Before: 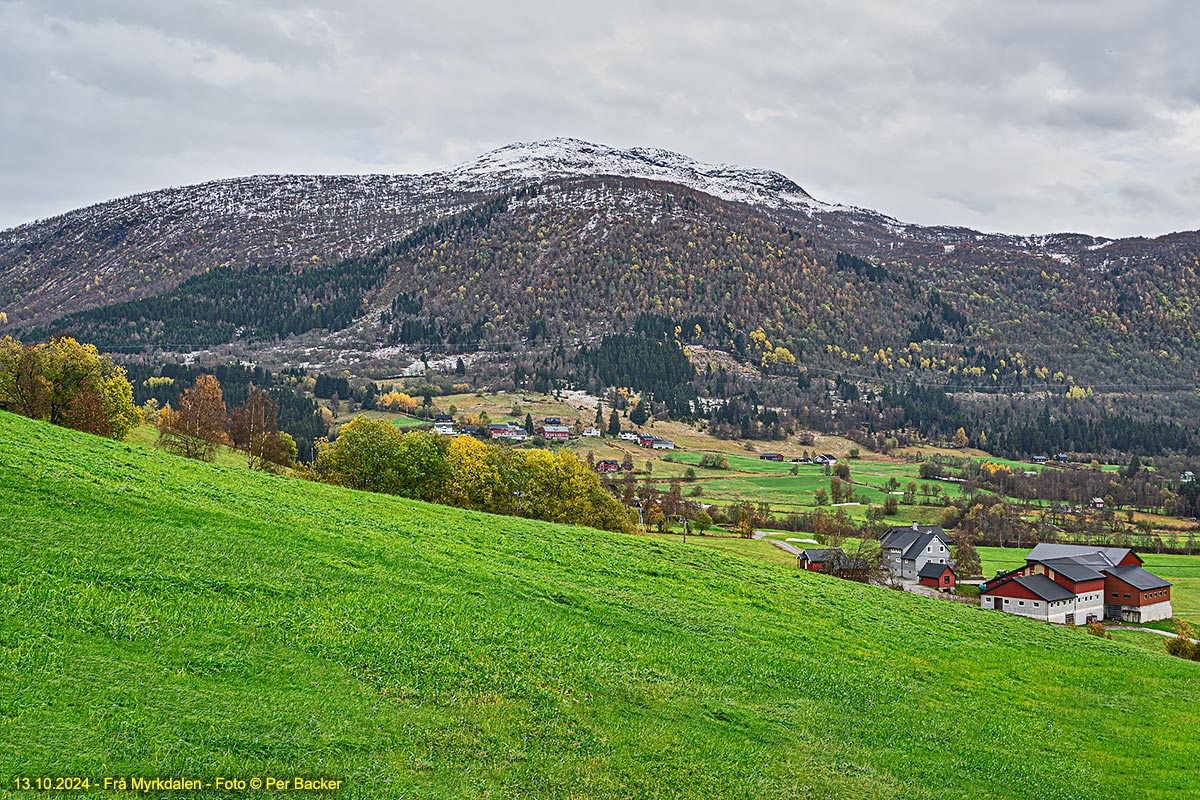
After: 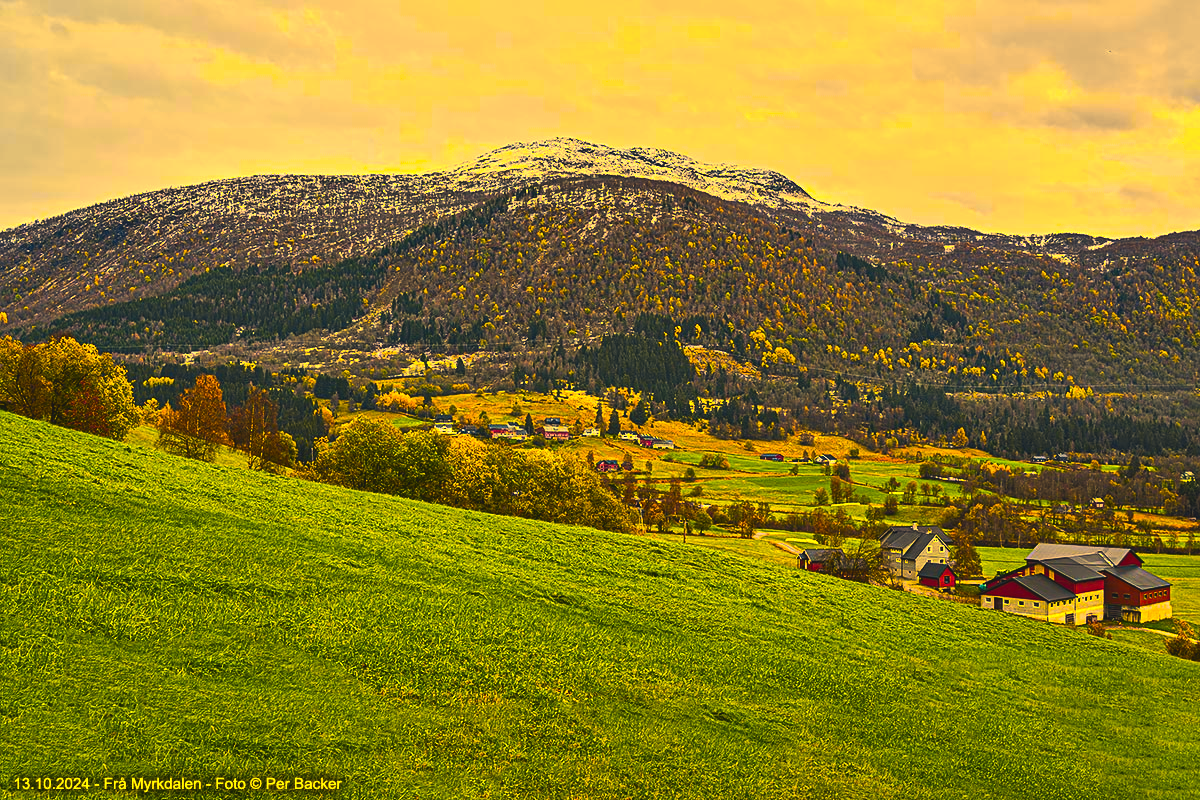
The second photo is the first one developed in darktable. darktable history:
color balance rgb: linear chroma grading › highlights 100%, linear chroma grading › global chroma 23.41%, perceptual saturation grading › global saturation 35.38%, hue shift -10.68°, perceptual brilliance grading › highlights 47.25%, perceptual brilliance grading › mid-tones 22.2%, perceptual brilliance grading › shadows -5.93%
exposure: black level correction -0.016, exposure -1.018 EV, compensate highlight preservation false
color contrast: green-magenta contrast 0.85, blue-yellow contrast 1.25, unbound 0
white balance: red 1.123, blue 0.83
